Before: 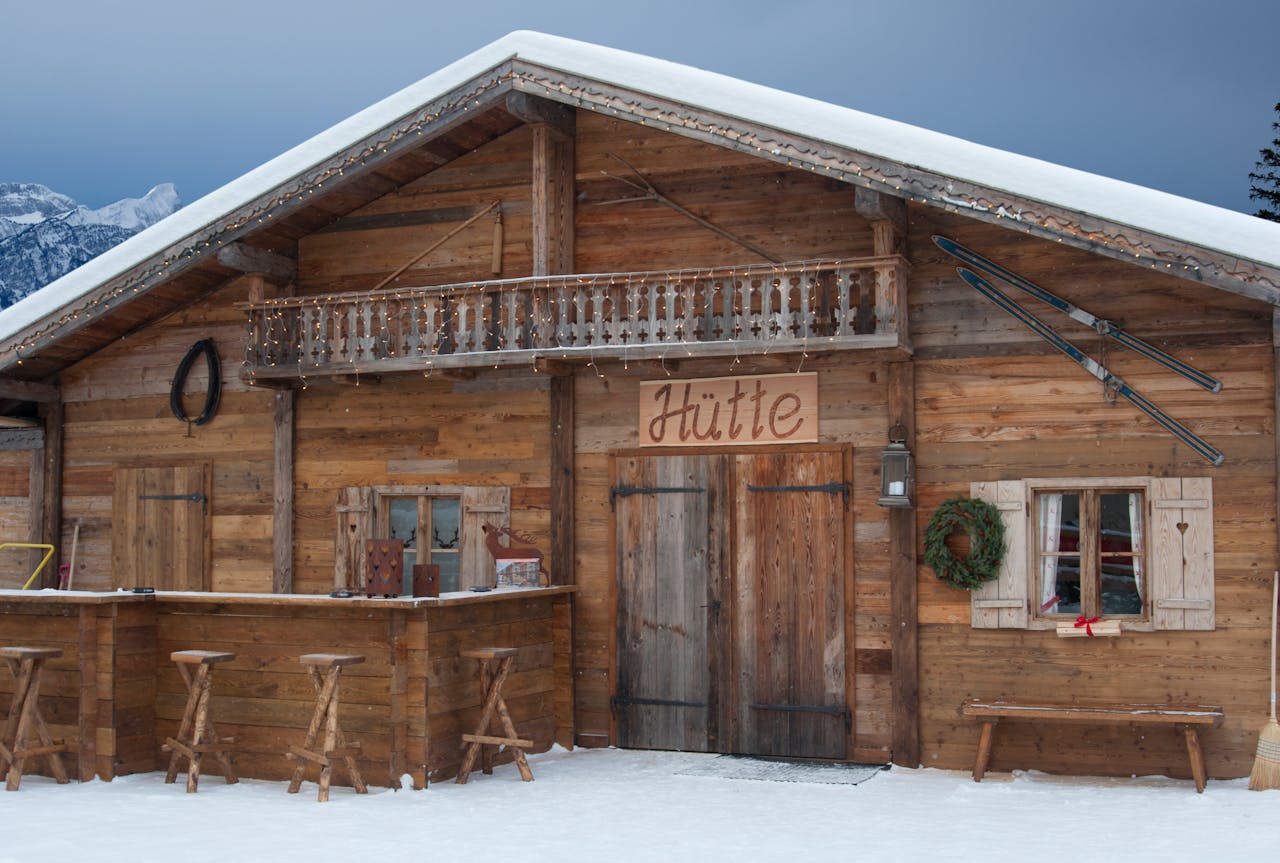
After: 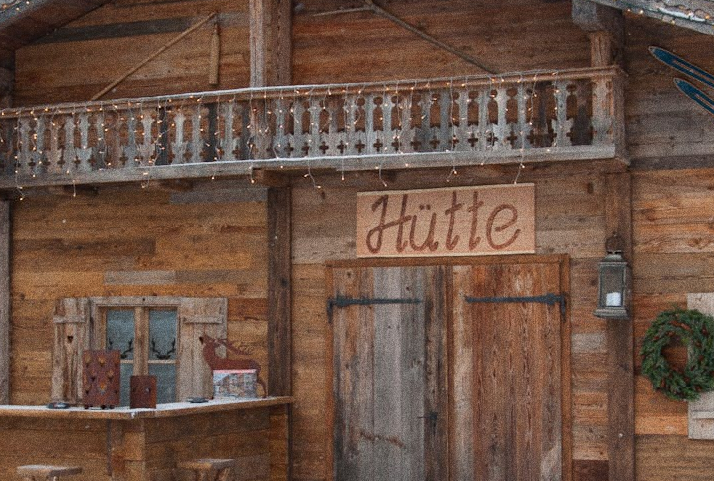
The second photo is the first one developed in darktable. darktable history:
grain: coarseness 0.09 ISO, strength 40%
crop and rotate: left 22.13%, top 22.054%, right 22.026%, bottom 22.102%
